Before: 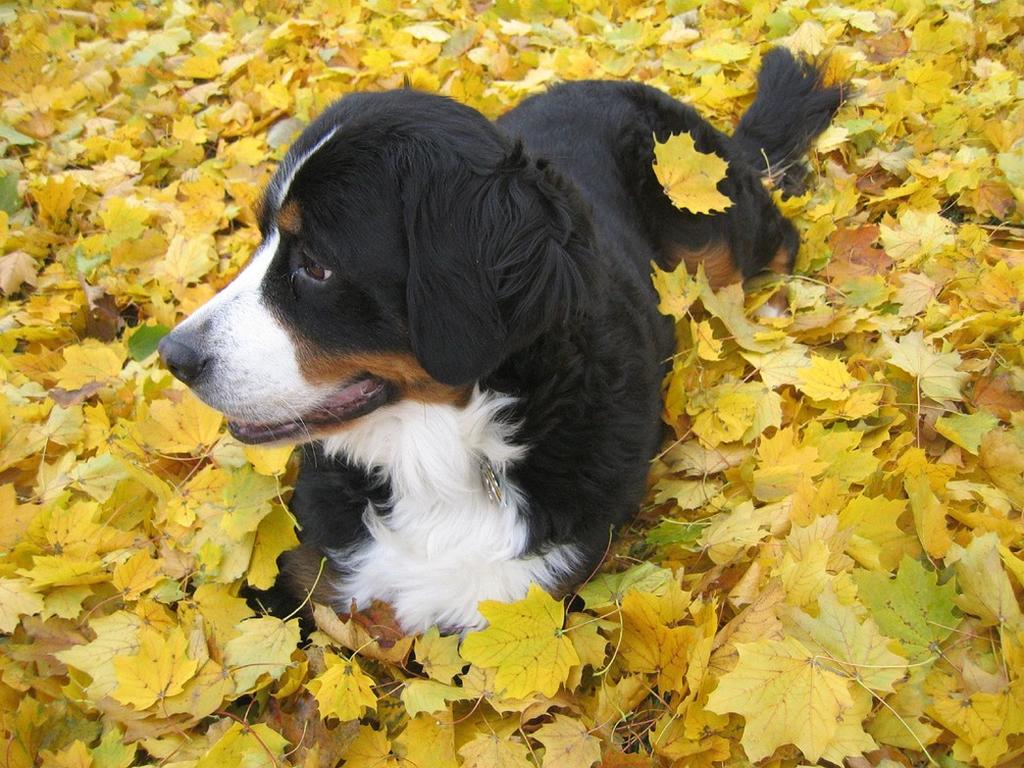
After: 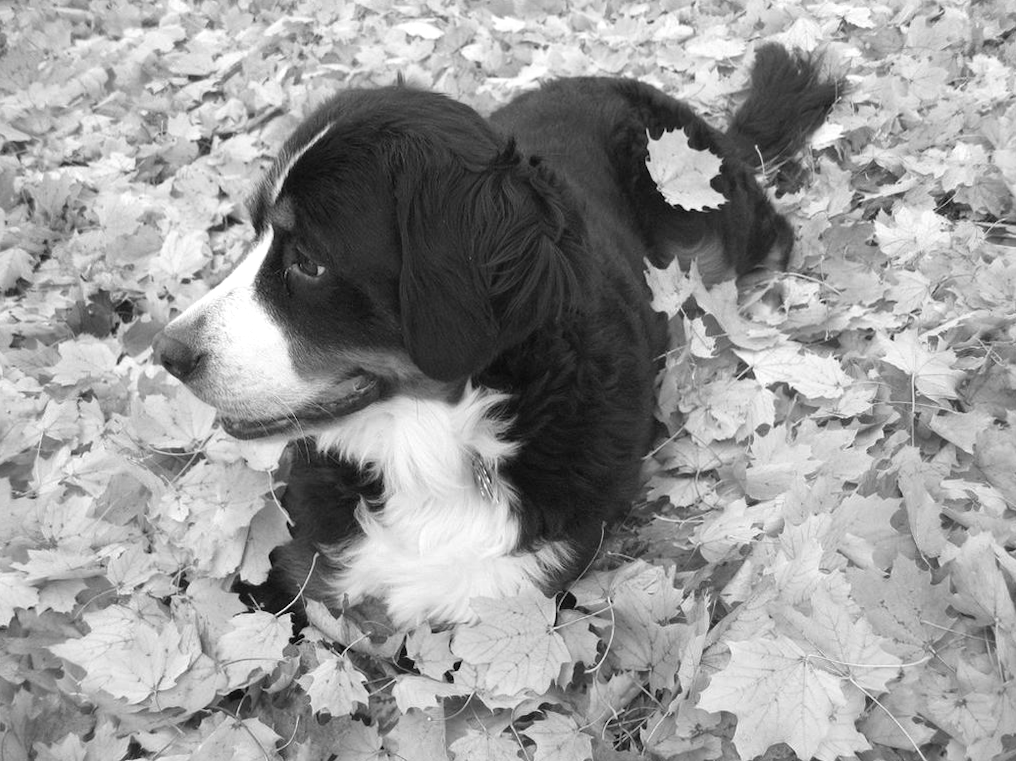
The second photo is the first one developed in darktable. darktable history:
monochrome: a 32, b 64, size 2.3
rotate and perspective: rotation 0.192°, lens shift (horizontal) -0.015, crop left 0.005, crop right 0.996, crop top 0.006, crop bottom 0.99
exposure: exposure 0.207 EV, compensate highlight preservation false
